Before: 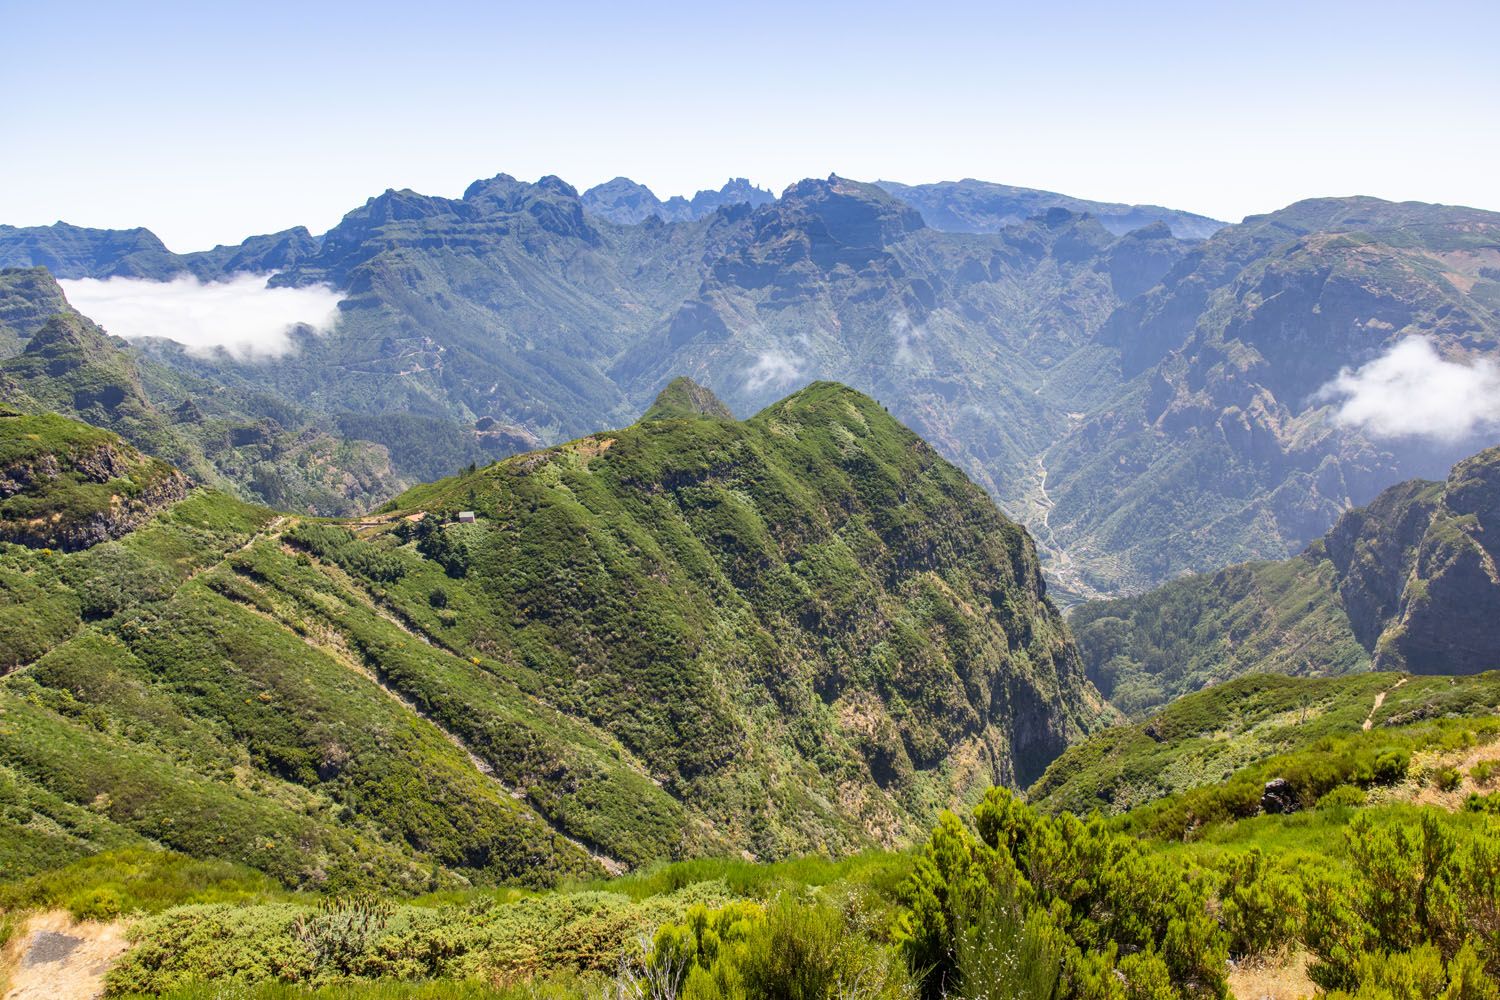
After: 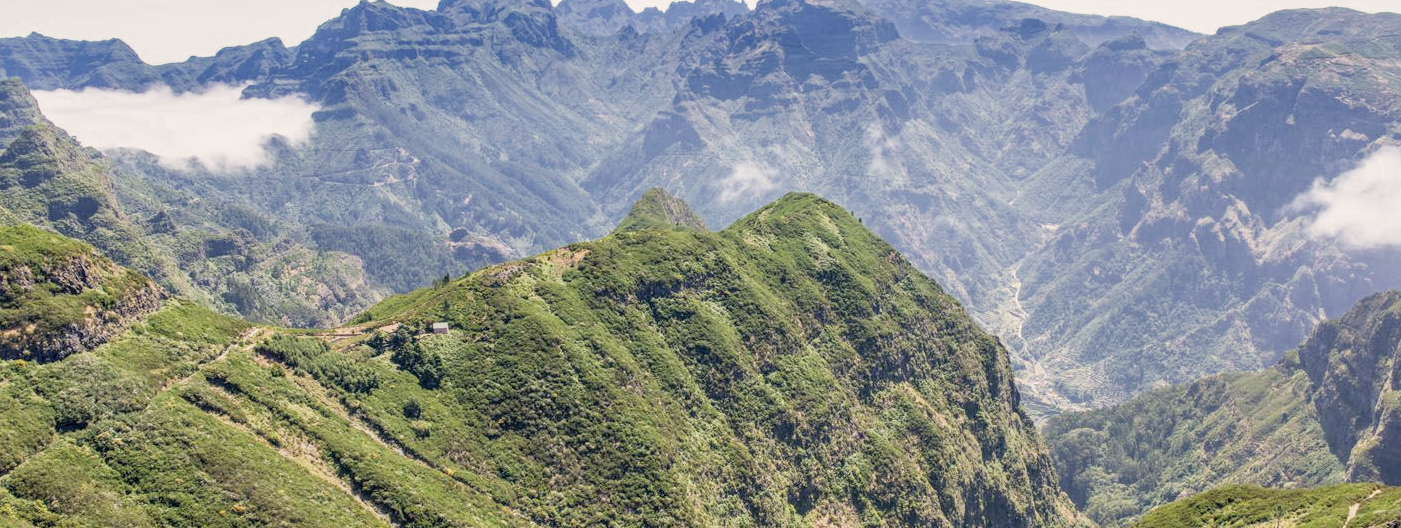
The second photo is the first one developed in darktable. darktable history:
crop: left 1.752%, top 18.914%, right 4.841%, bottom 28.239%
filmic rgb: black relative exposure -12.94 EV, white relative exposure 4.03 EV, threshold 3.04 EV, target white luminance 85.05%, hardness 6.29, latitude 42.13%, contrast 0.853, shadows ↔ highlights balance 8.11%, add noise in highlights 0.002, preserve chrominance max RGB, color science v3 (2019), use custom middle-gray values true, contrast in highlights soft, enable highlight reconstruction true
shadows and highlights: shadows 3.29, highlights -16.69, soften with gaussian
exposure: exposure 0.56 EV, compensate exposure bias true, compensate highlight preservation false
local contrast: on, module defaults
color correction: highlights a* 2.83, highlights b* 4.99, shadows a* -2.38, shadows b* -4.92, saturation 0.803
levels: levels [0, 0.48, 0.961]
